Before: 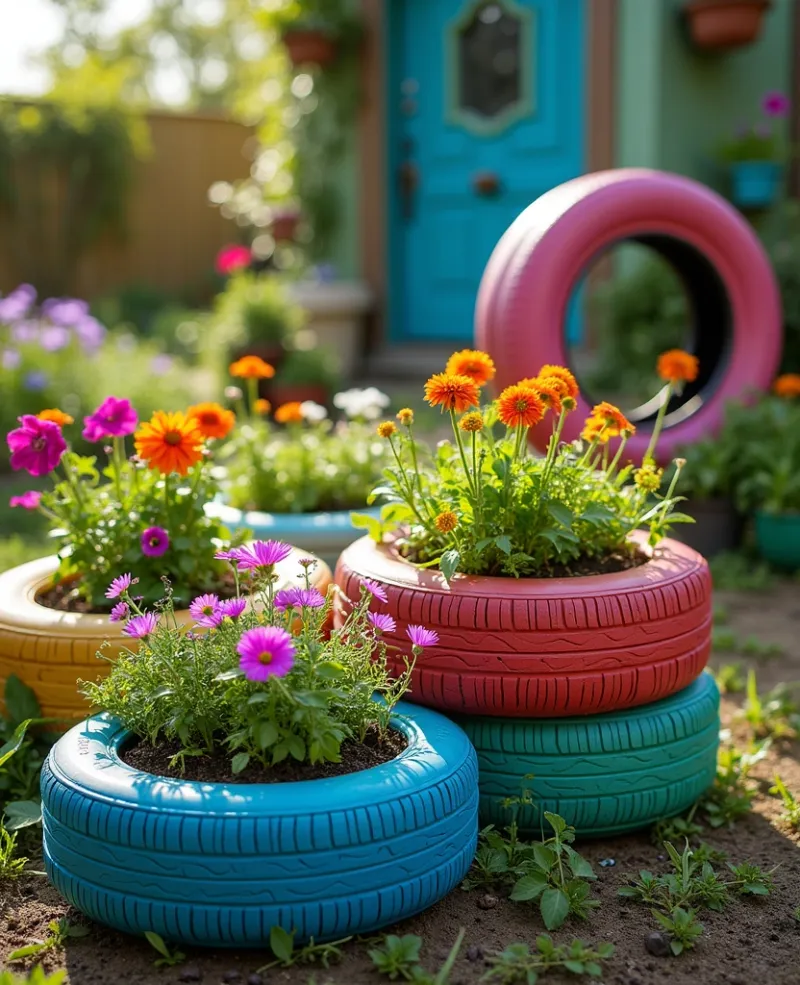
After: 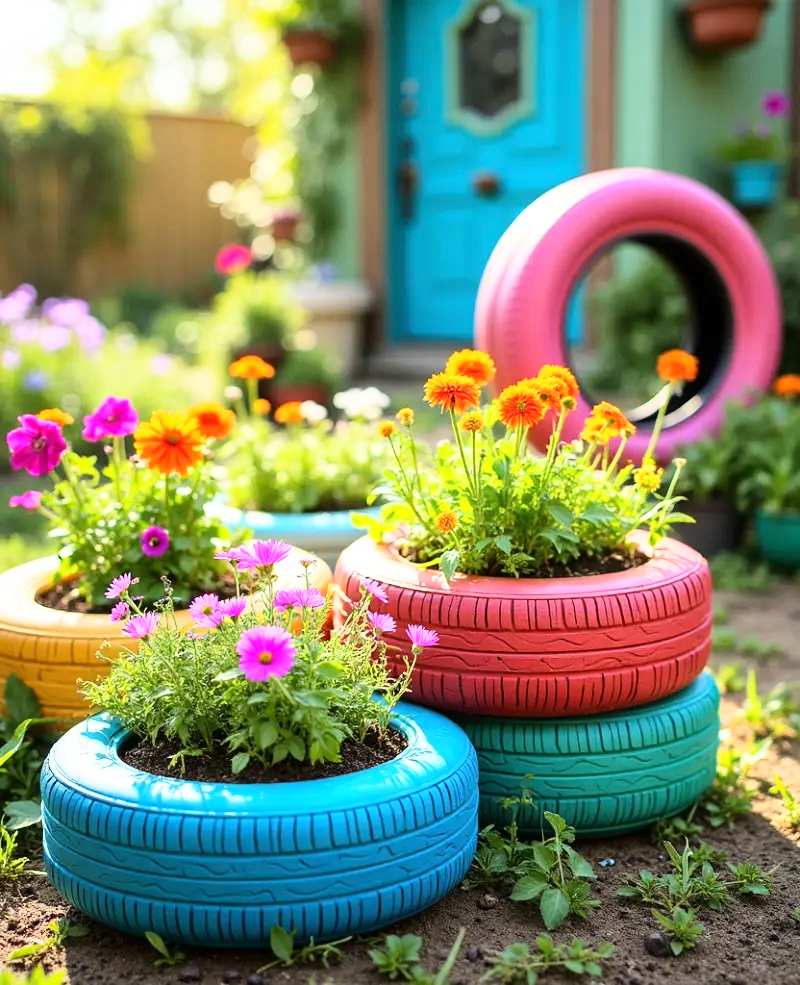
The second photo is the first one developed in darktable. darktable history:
base curve: curves: ch0 [(0, 0) (0.018, 0.026) (0.143, 0.37) (0.33, 0.731) (0.458, 0.853) (0.735, 0.965) (0.905, 0.986) (1, 1)]
exposure: compensate highlight preservation false
